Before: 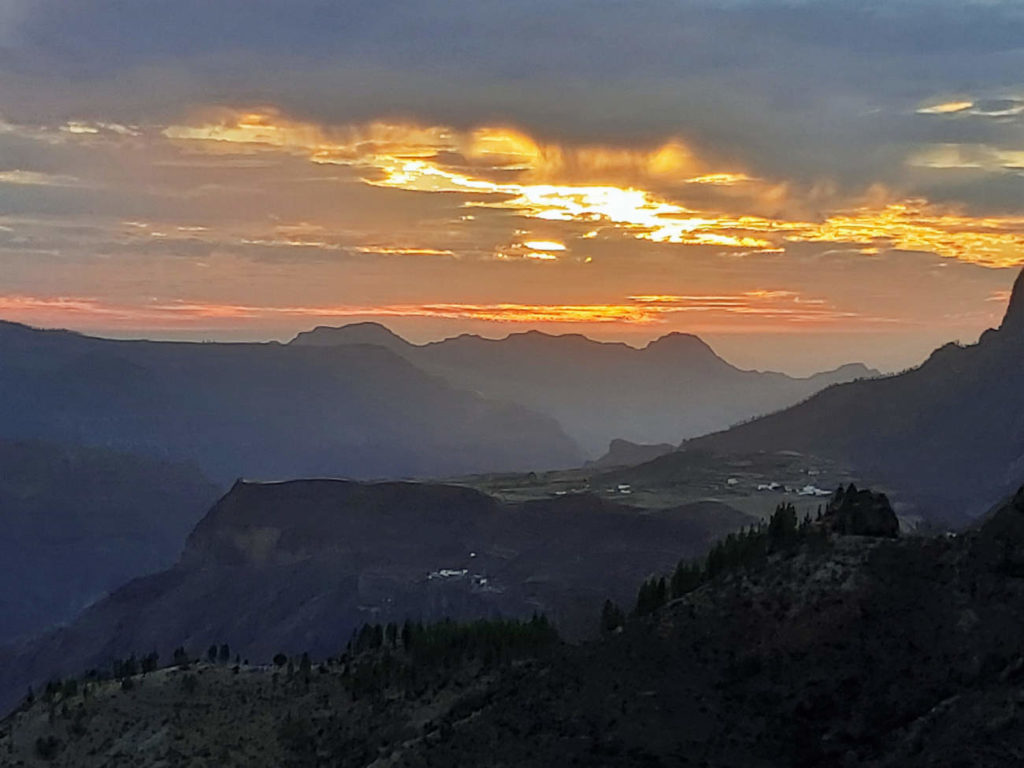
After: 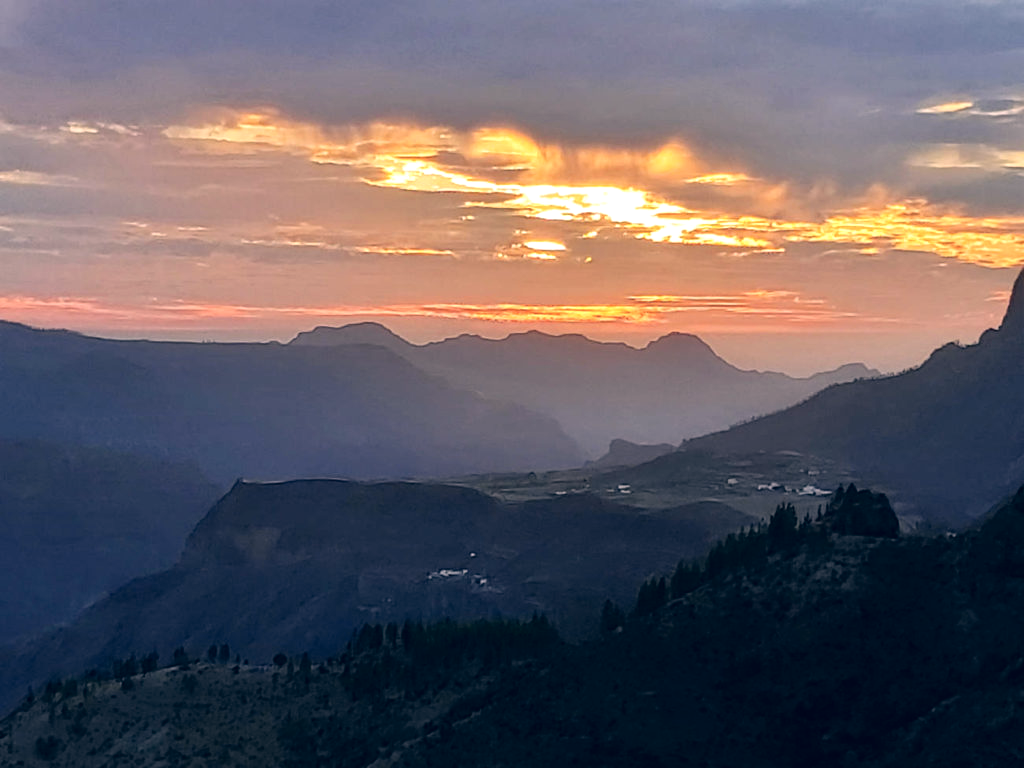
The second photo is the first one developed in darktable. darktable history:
color correction: highlights a* 14.23, highlights b* 5.9, shadows a* -4.97, shadows b* -15.8, saturation 0.83
tone equalizer: -8 EV -0.445 EV, -7 EV -0.371 EV, -6 EV -0.369 EV, -5 EV -0.199 EV, -3 EV 0.215 EV, -2 EV 0.344 EV, -1 EV 0.411 EV, +0 EV 0.429 EV
